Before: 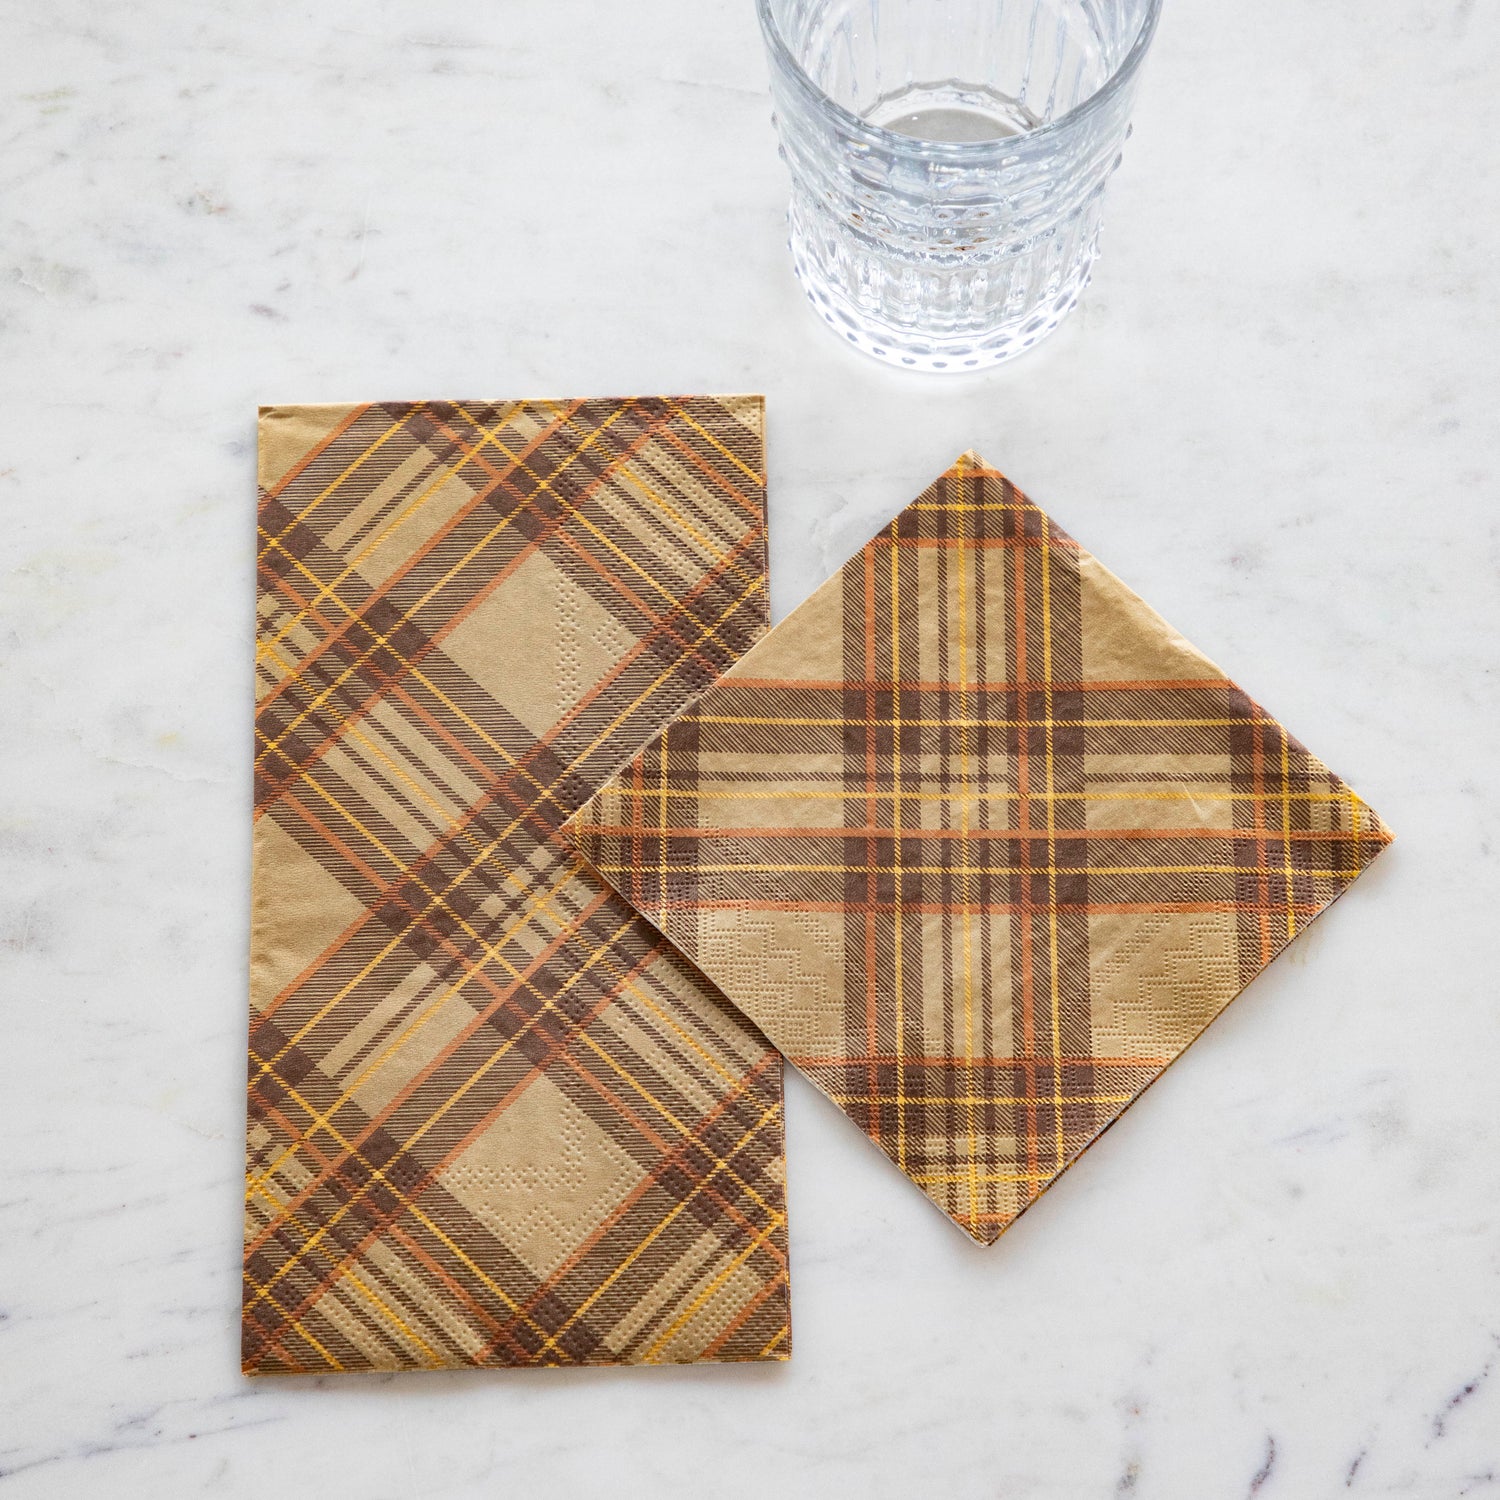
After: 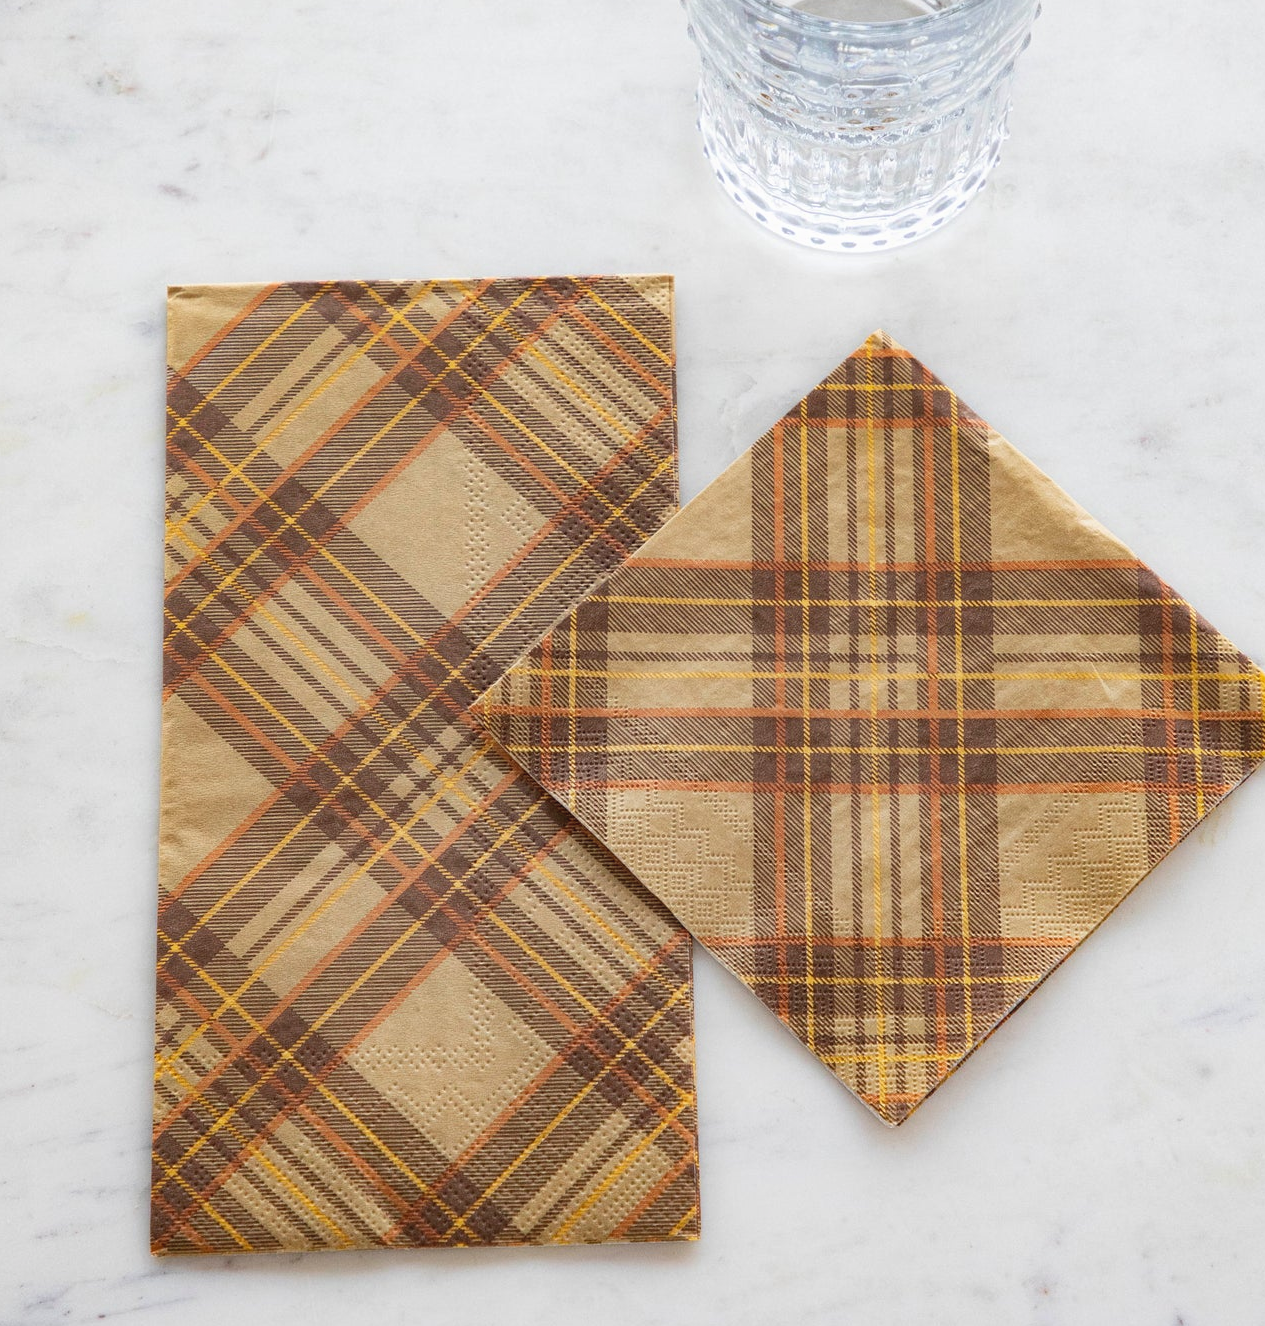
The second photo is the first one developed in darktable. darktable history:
crop: left 6.101%, top 8.024%, right 9.54%, bottom 3.569%
contrast equalizer: y [[0.5, 0.488, 0.462, 0.461, 0.491, 0.5], [0.5 ×6], [0.5 ×6], [0 ×6], [0 ×6]]
